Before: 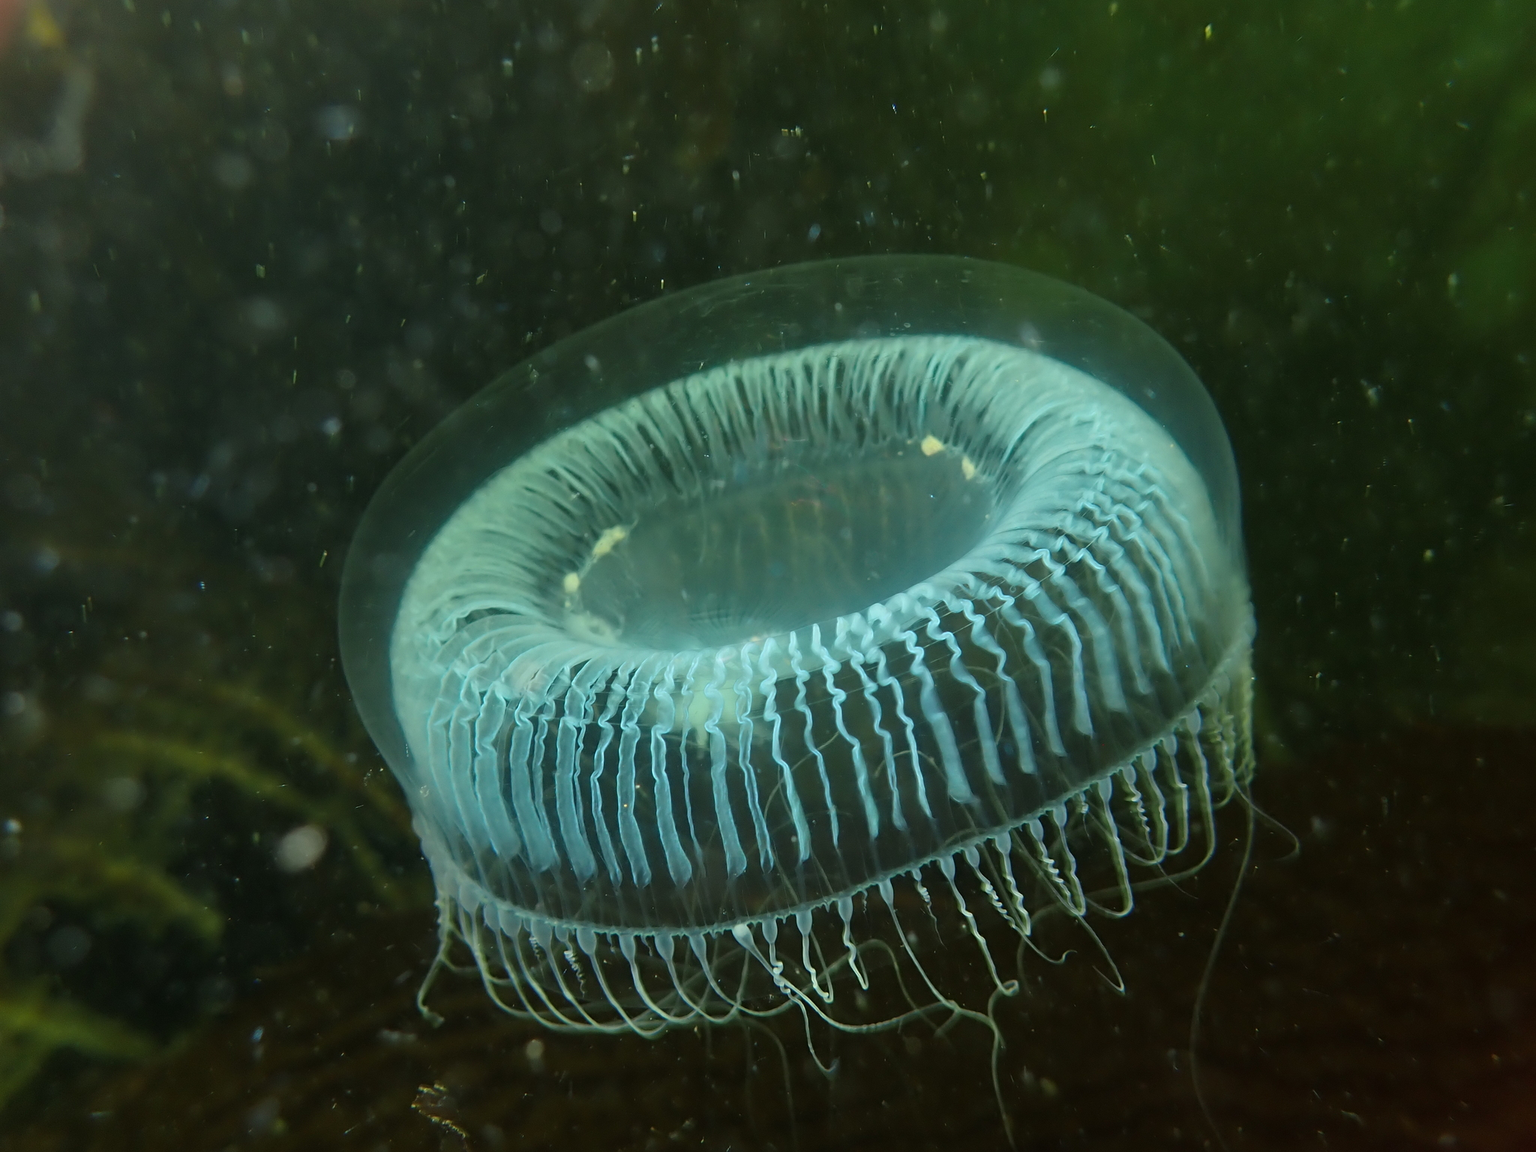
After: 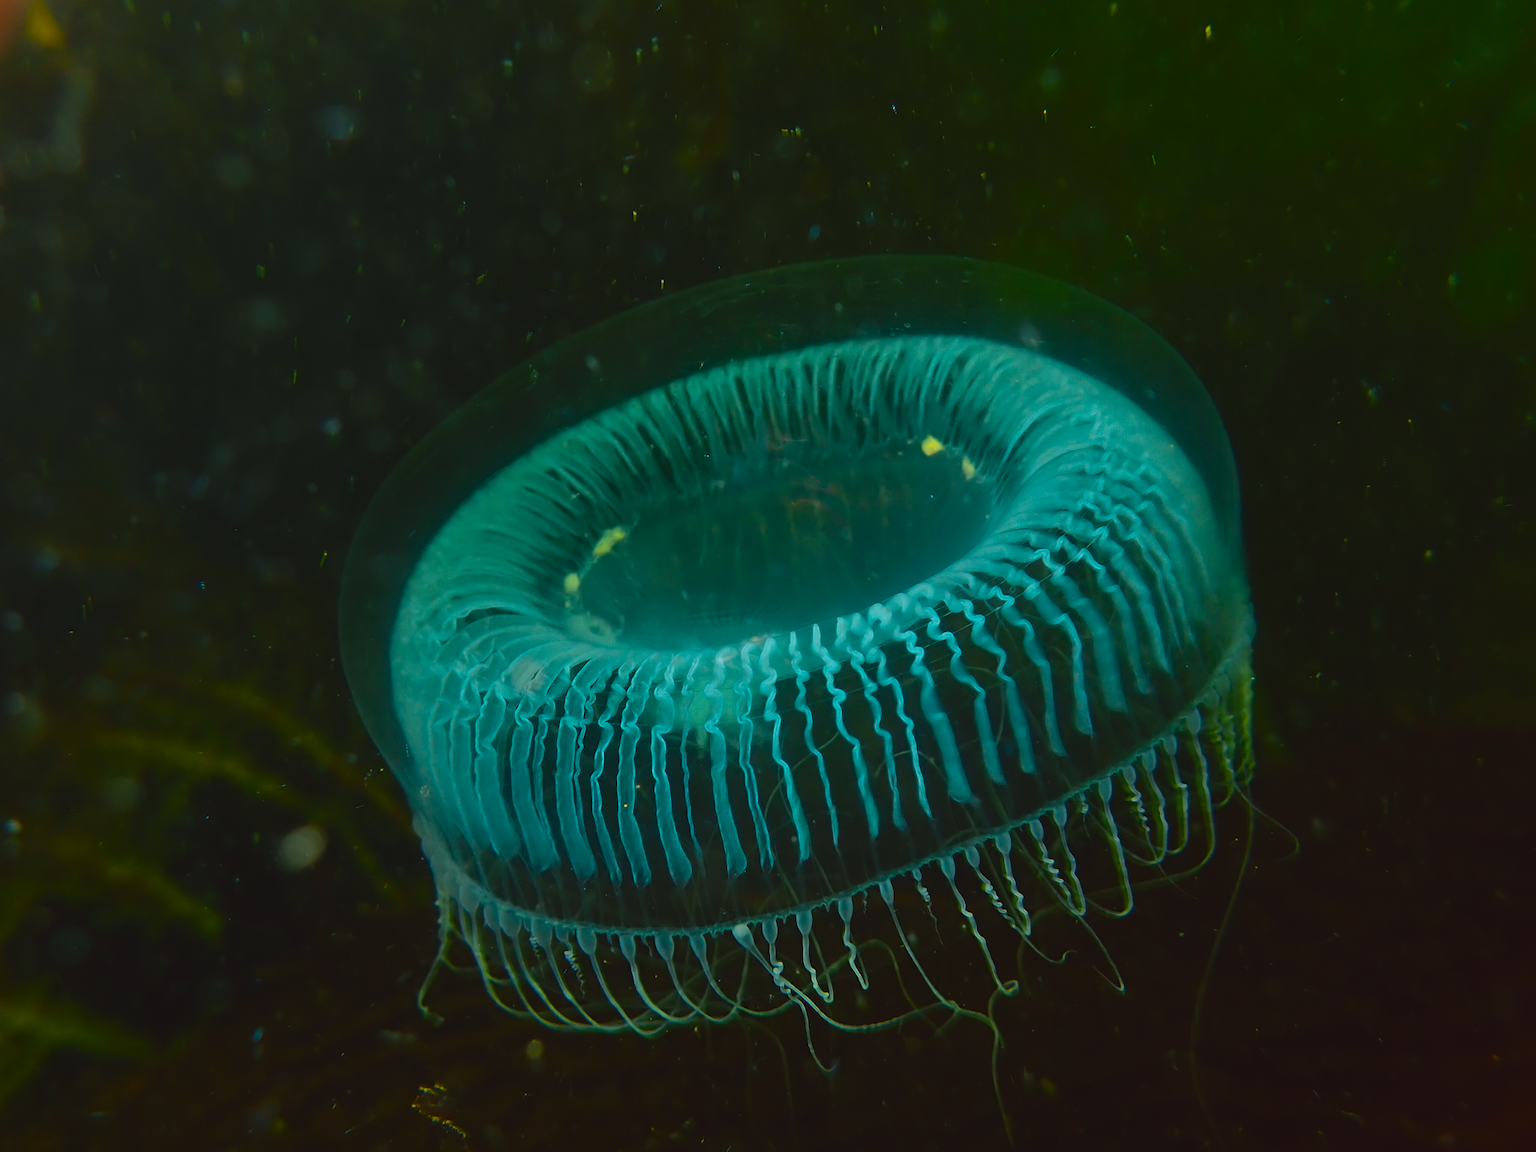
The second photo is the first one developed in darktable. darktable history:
color balance rgb: linear chroma grading › global chroma 25%, perceptual saturation grading › global saturation 50%
exposure: black level correction -0.016, exposure -1.018 EV, compensate highlight preservation false
contrast brightness saturation: contrast 0.14
color zones: curves: ch0 [(0.018, 0.548) (0.224, 0.64) (0.425, 0.447) (0.675, 0.575) (0.732, 0.579)]; ch1 [(0.066, 0.487) (0.25, 0.5) (0.404, 0.43) (0.75, 0.421) (0.956, 0.421)]; ch2 [(0.044, 0.561) (0.215, 0.465) (0.399, 0.544) (0.465, 0.548) (0.614, 0.447) (0.724, 0.43) (0.882, 0.623) (0.956, 0.632)]
color balance: lift [1, 1.001, 0.999, 1.001], gamma [1, 1.004, 1.007, 0.993], gain [1, 0.991, 0.987, 1.013], contrast 7.5%, contrast fulcrum 10%, output saturation 115%
